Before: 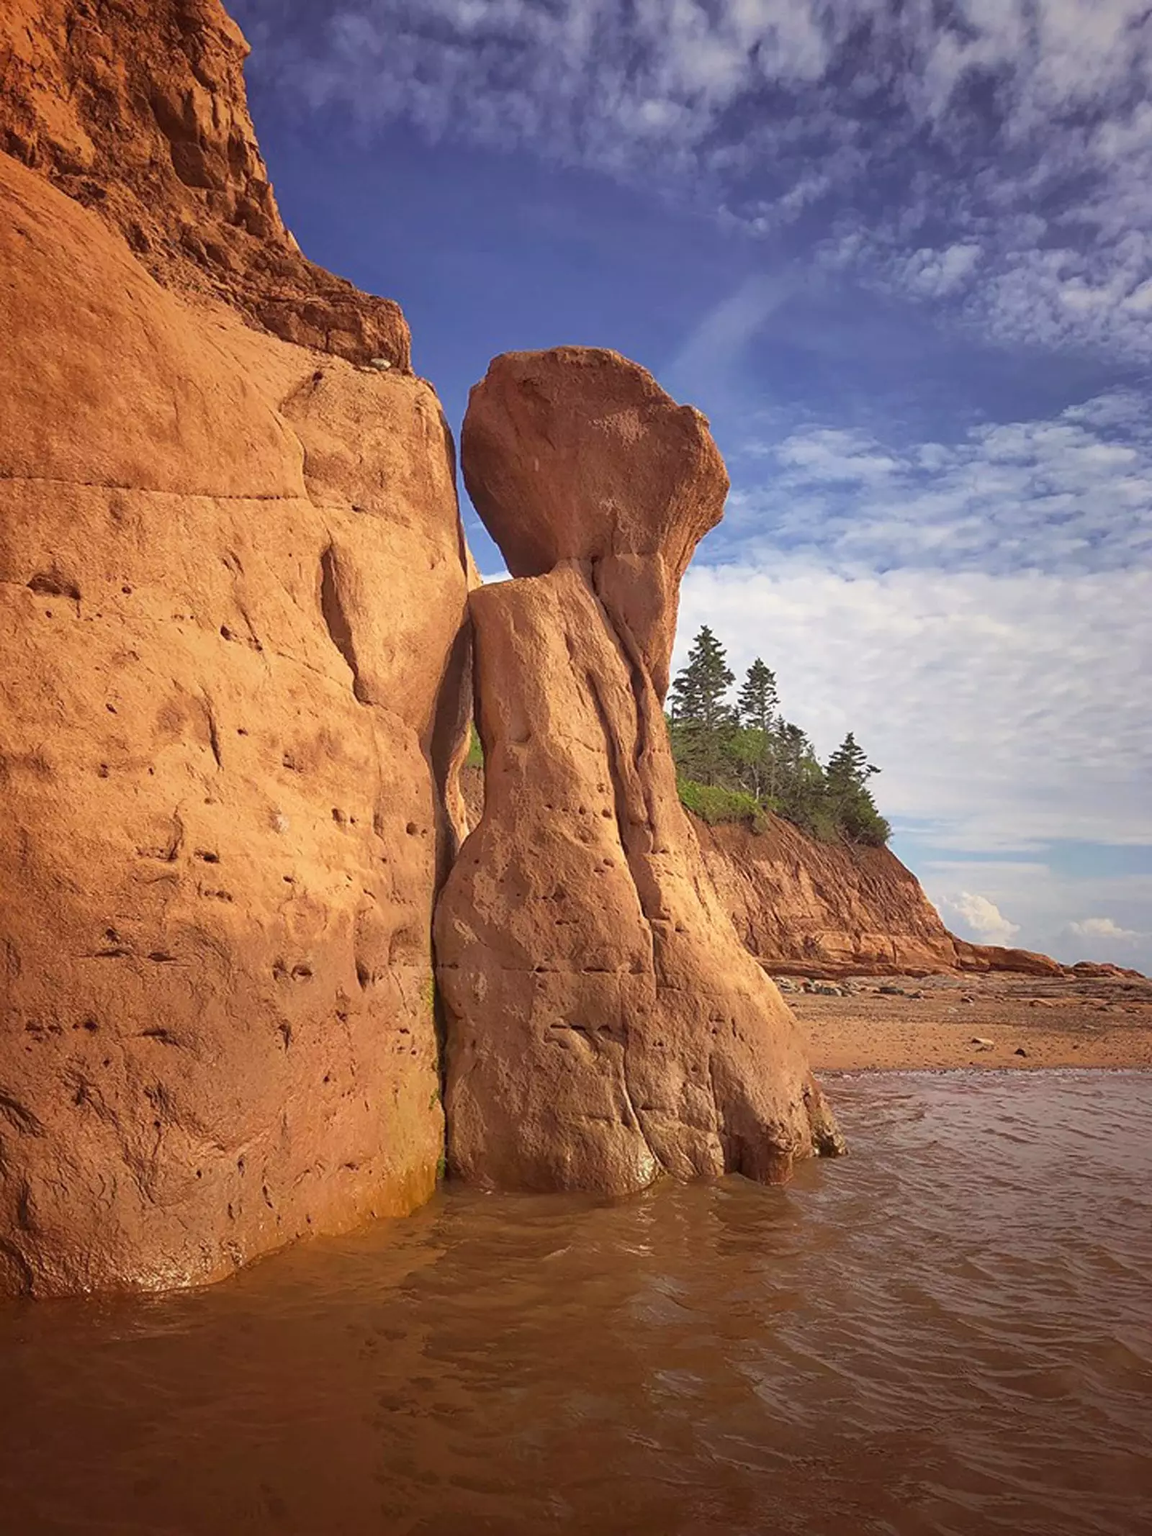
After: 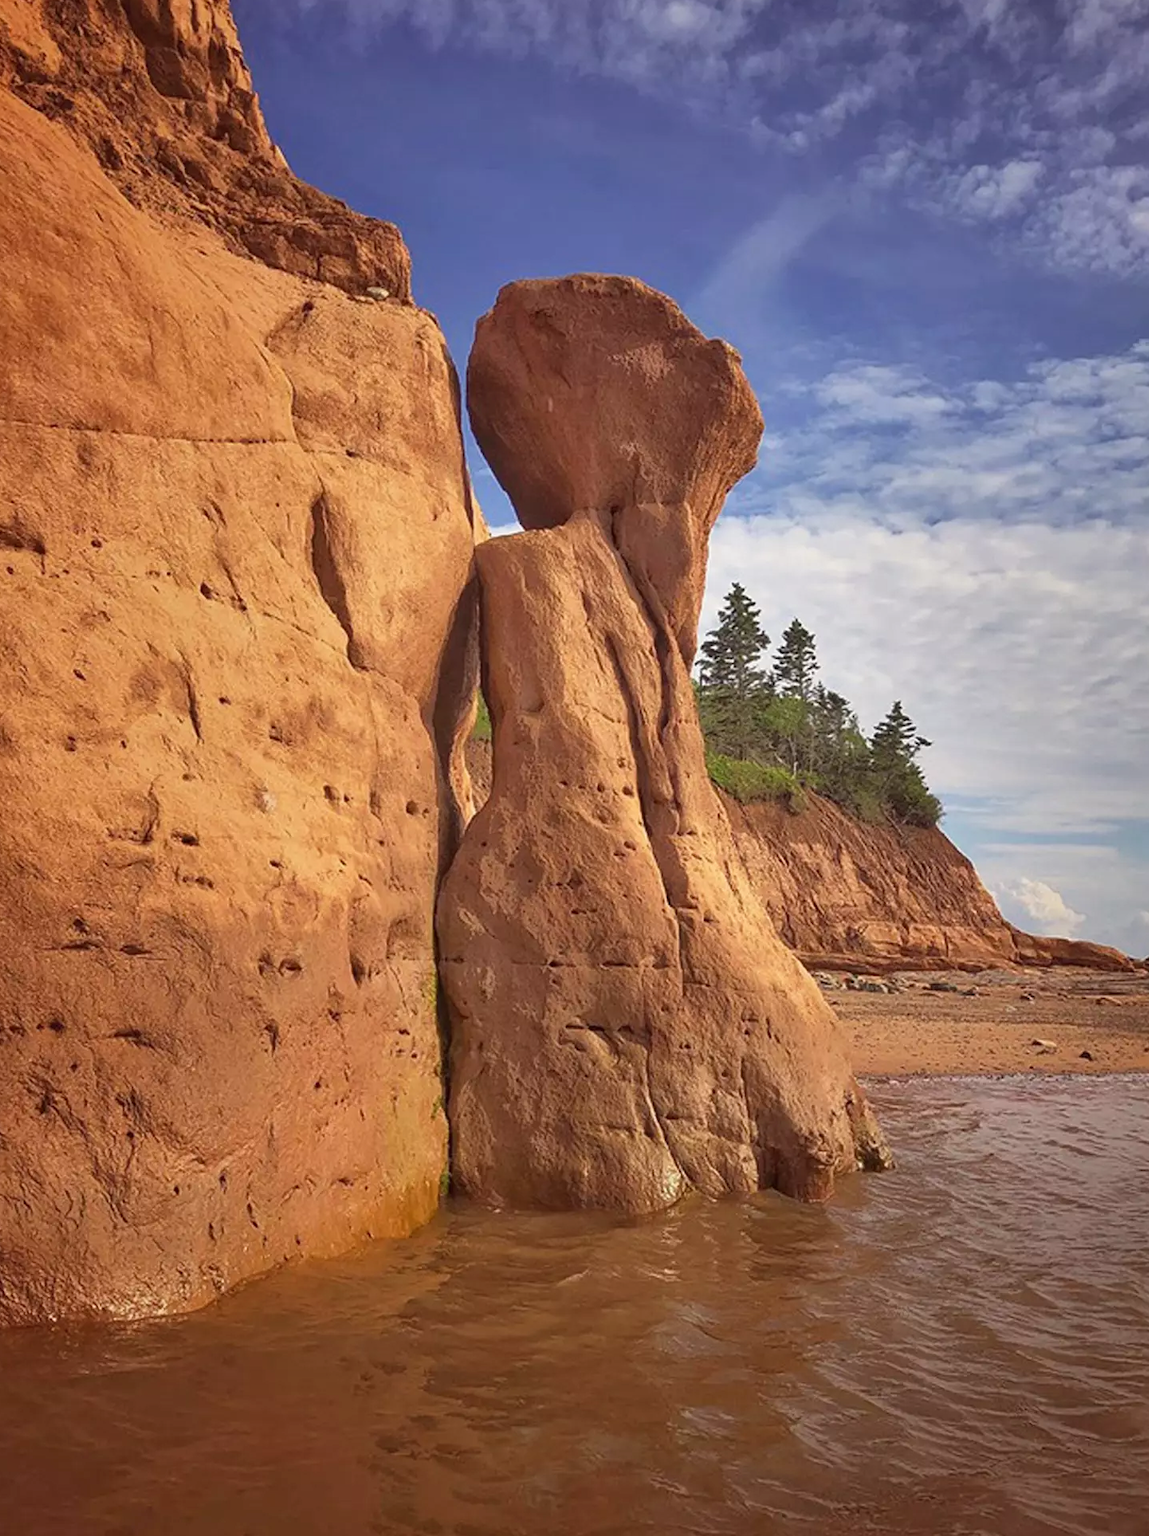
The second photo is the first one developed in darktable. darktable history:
exposure: exposure -0.04 EV, compensate exposure bias true, compensate highlight preservation false
shadows and highlights: shadows color adjustment 99.16%, highlights color adjustment 0.537%, low approximation 0.01, soften with gaussian
crop: left 3.494%, top 6.488%, right 6.324%, bottom 3.171%
